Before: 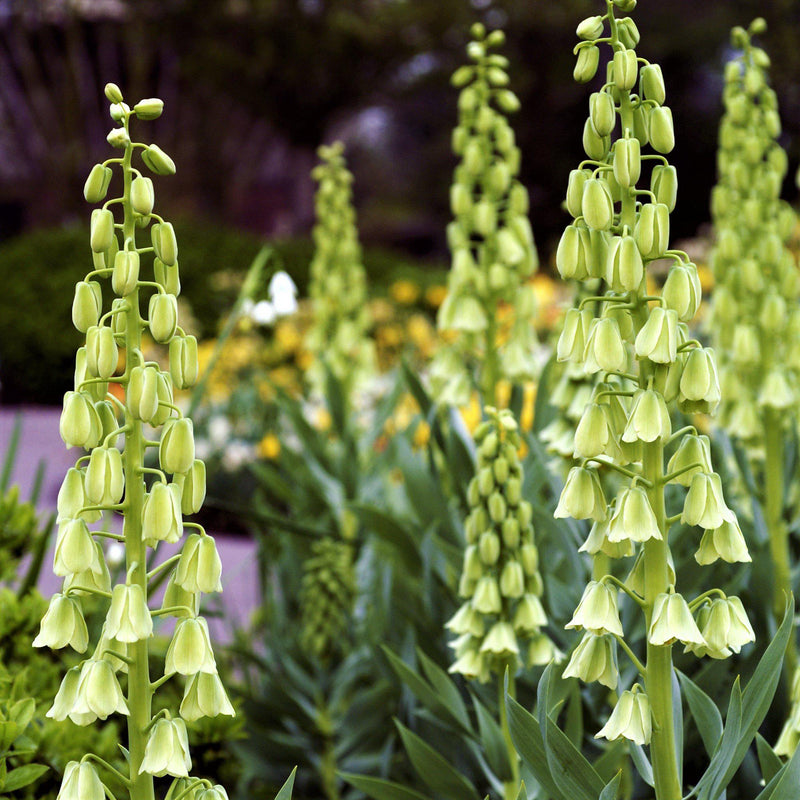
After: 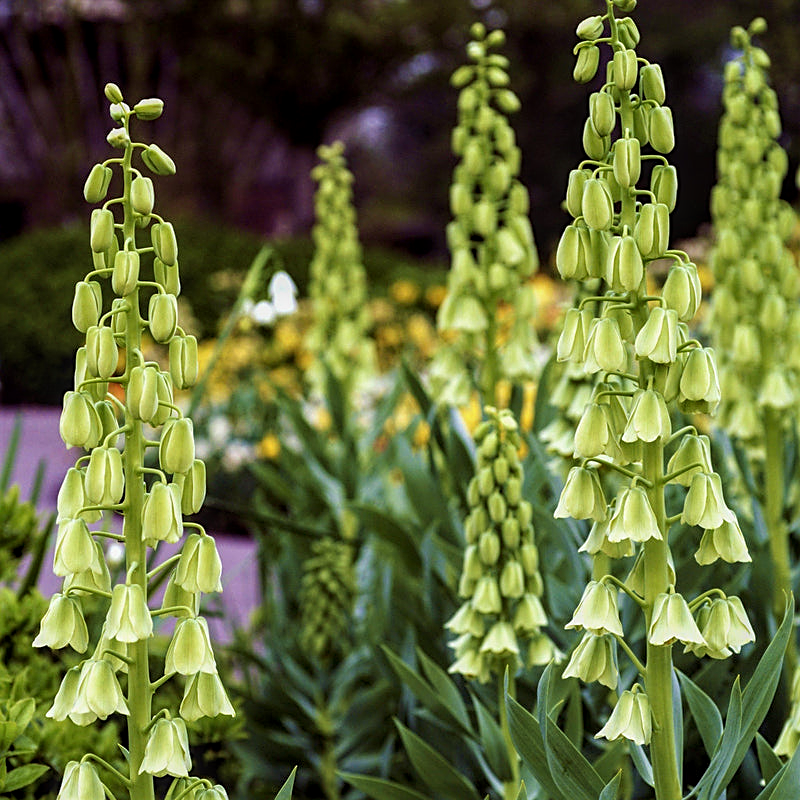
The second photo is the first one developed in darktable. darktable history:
velvia: on, module defaults
sharpen: on, module defaults
exposure: exposure -0.21 EV, compensate highlight preservation false
local contrast: on, module defaults
